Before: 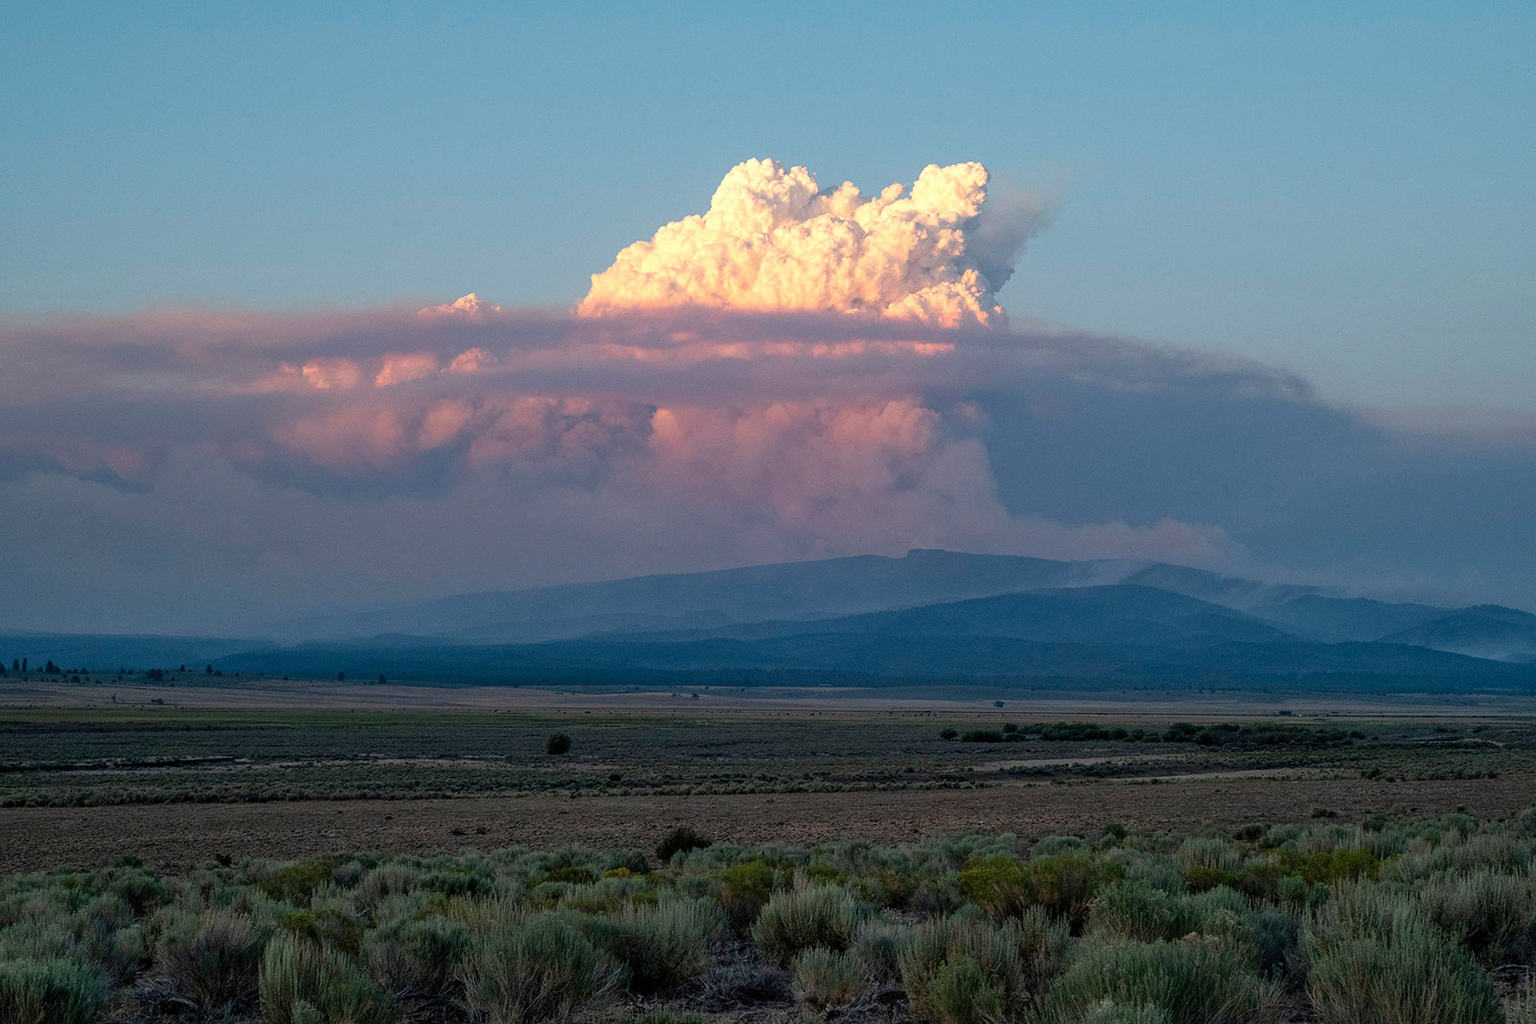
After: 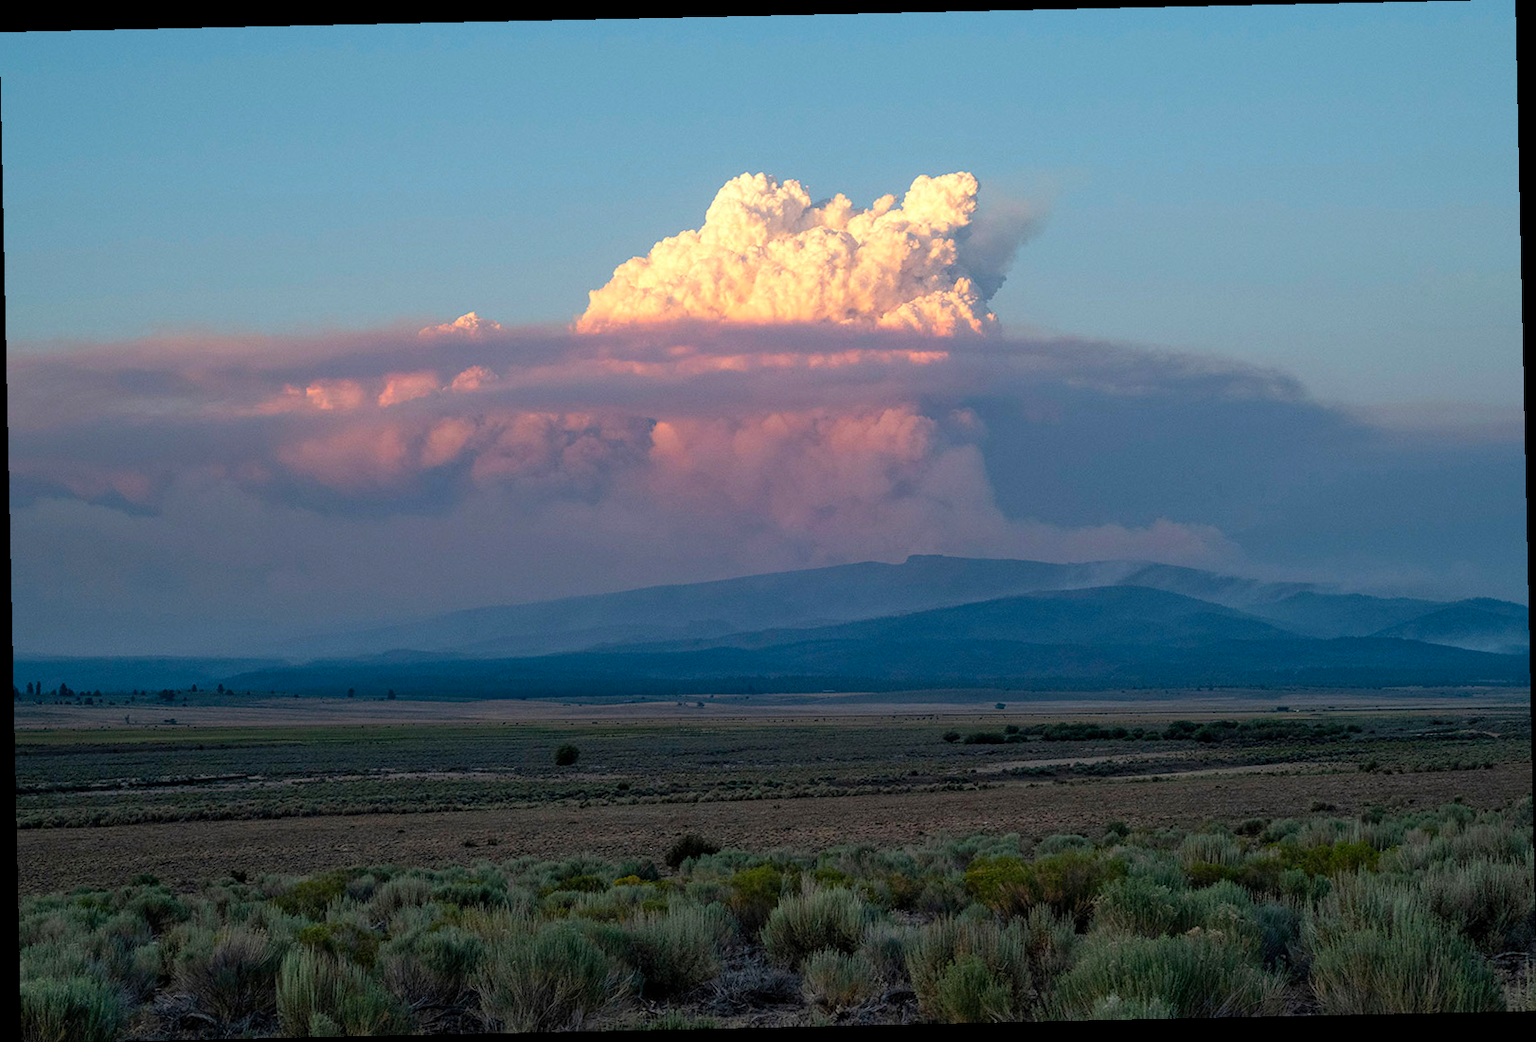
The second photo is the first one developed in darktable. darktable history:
color correction: saturation 1.11
rotate and perspective: rotation -1.24°, automatic cropping off
